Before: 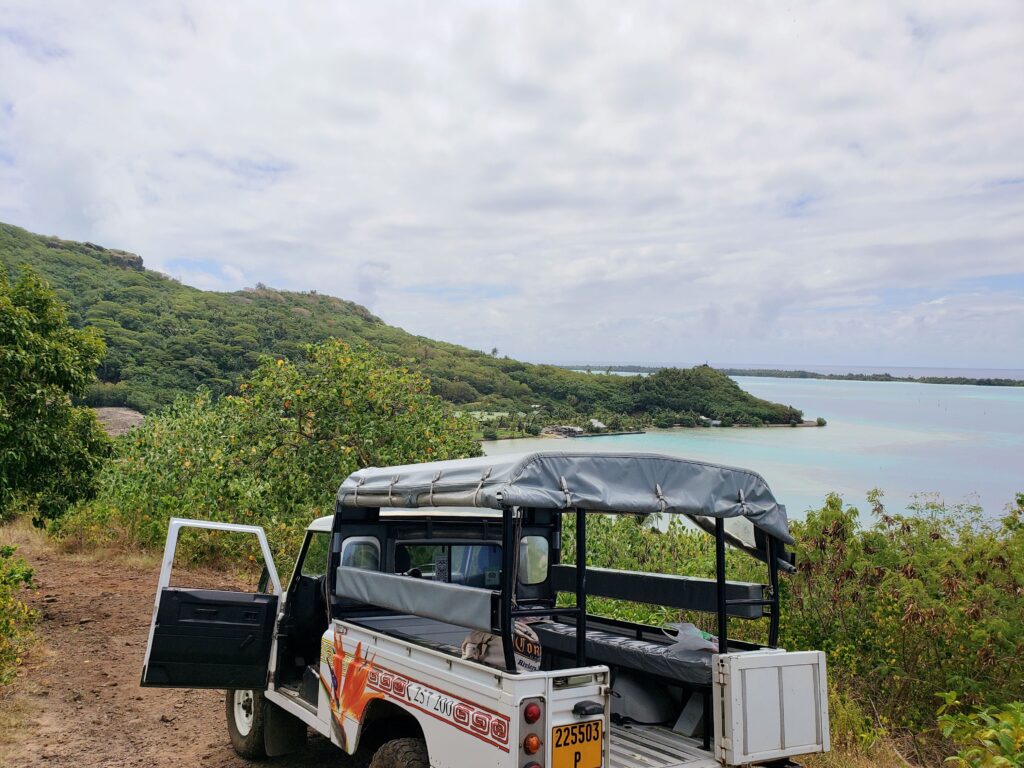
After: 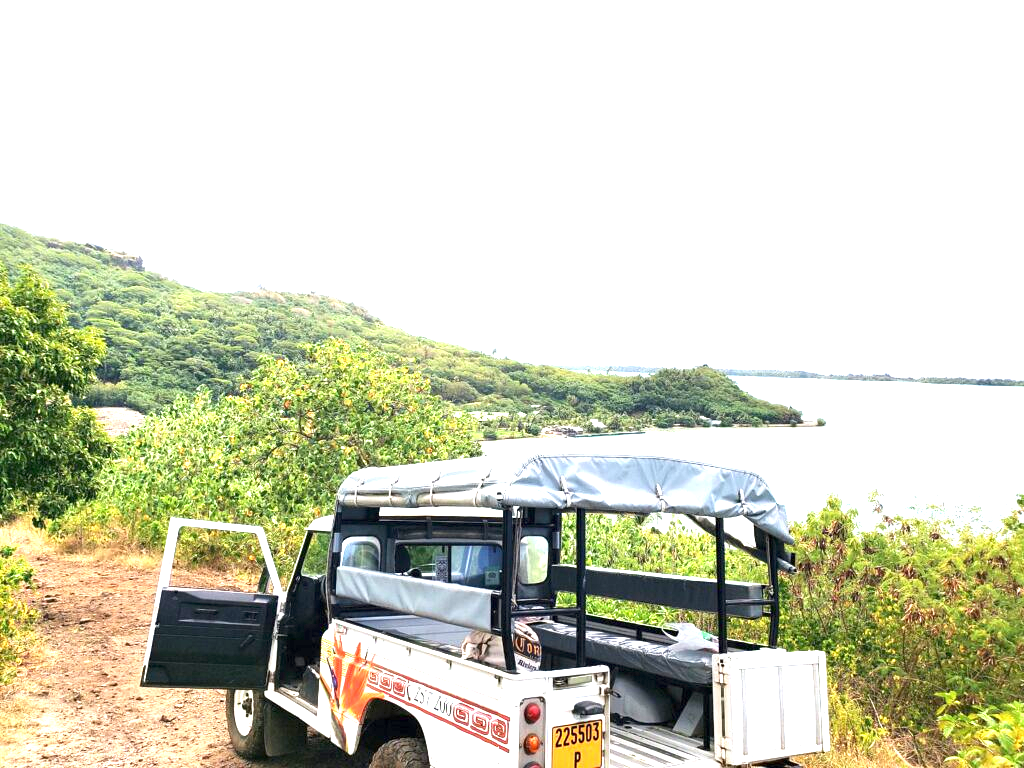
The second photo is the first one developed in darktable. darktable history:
exposure: exposure 2.02 EV, compensate highlight preservation false
